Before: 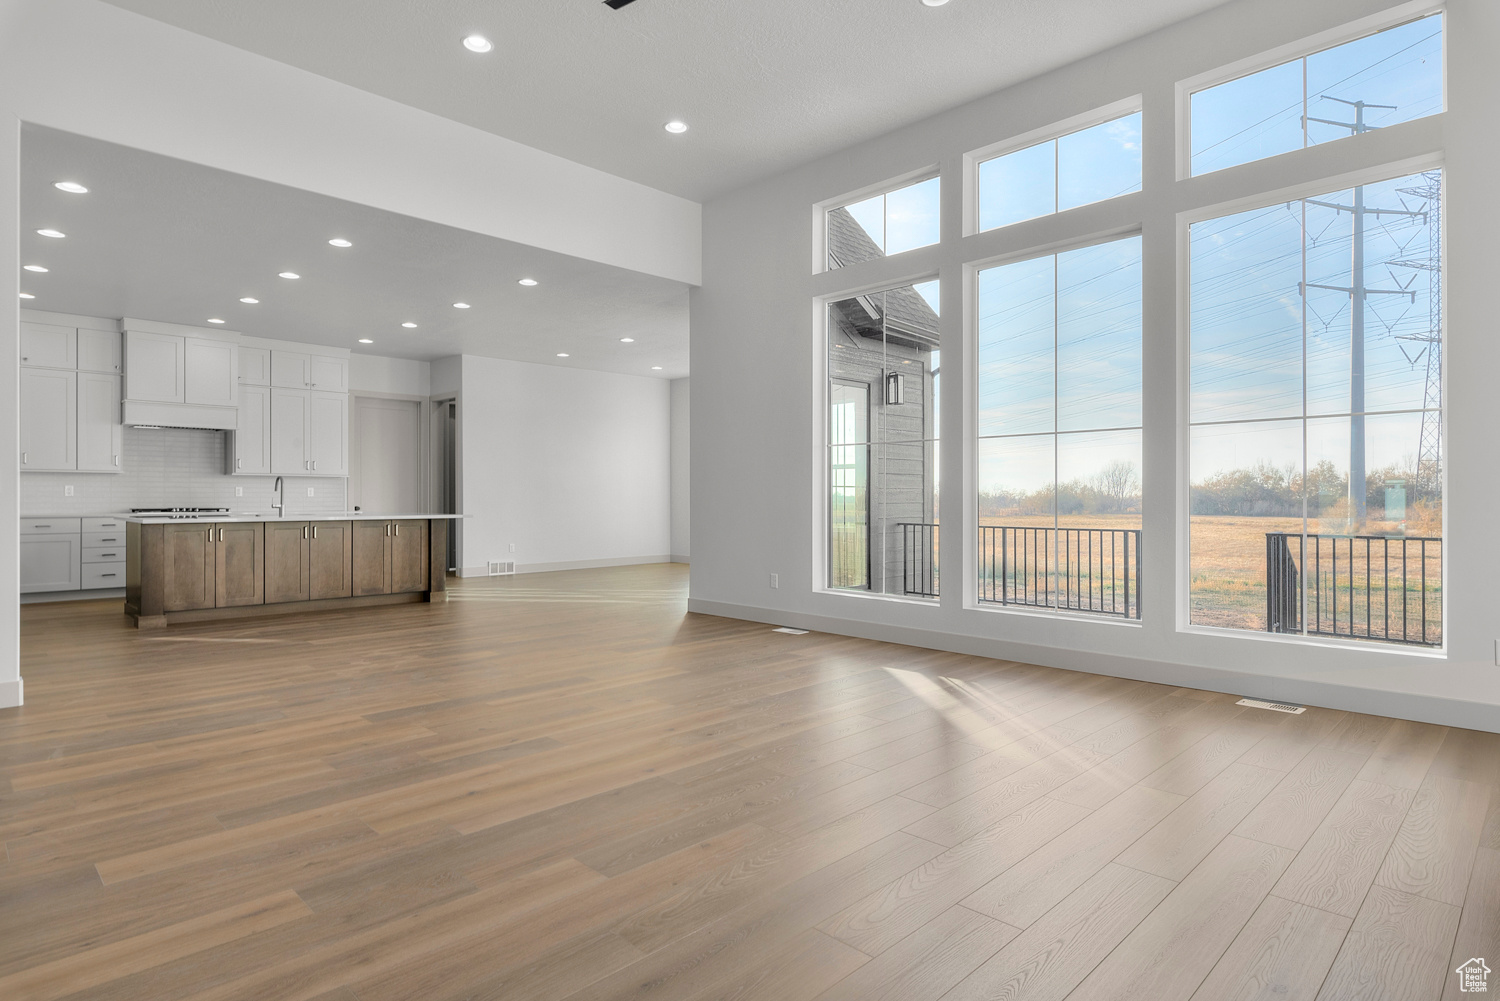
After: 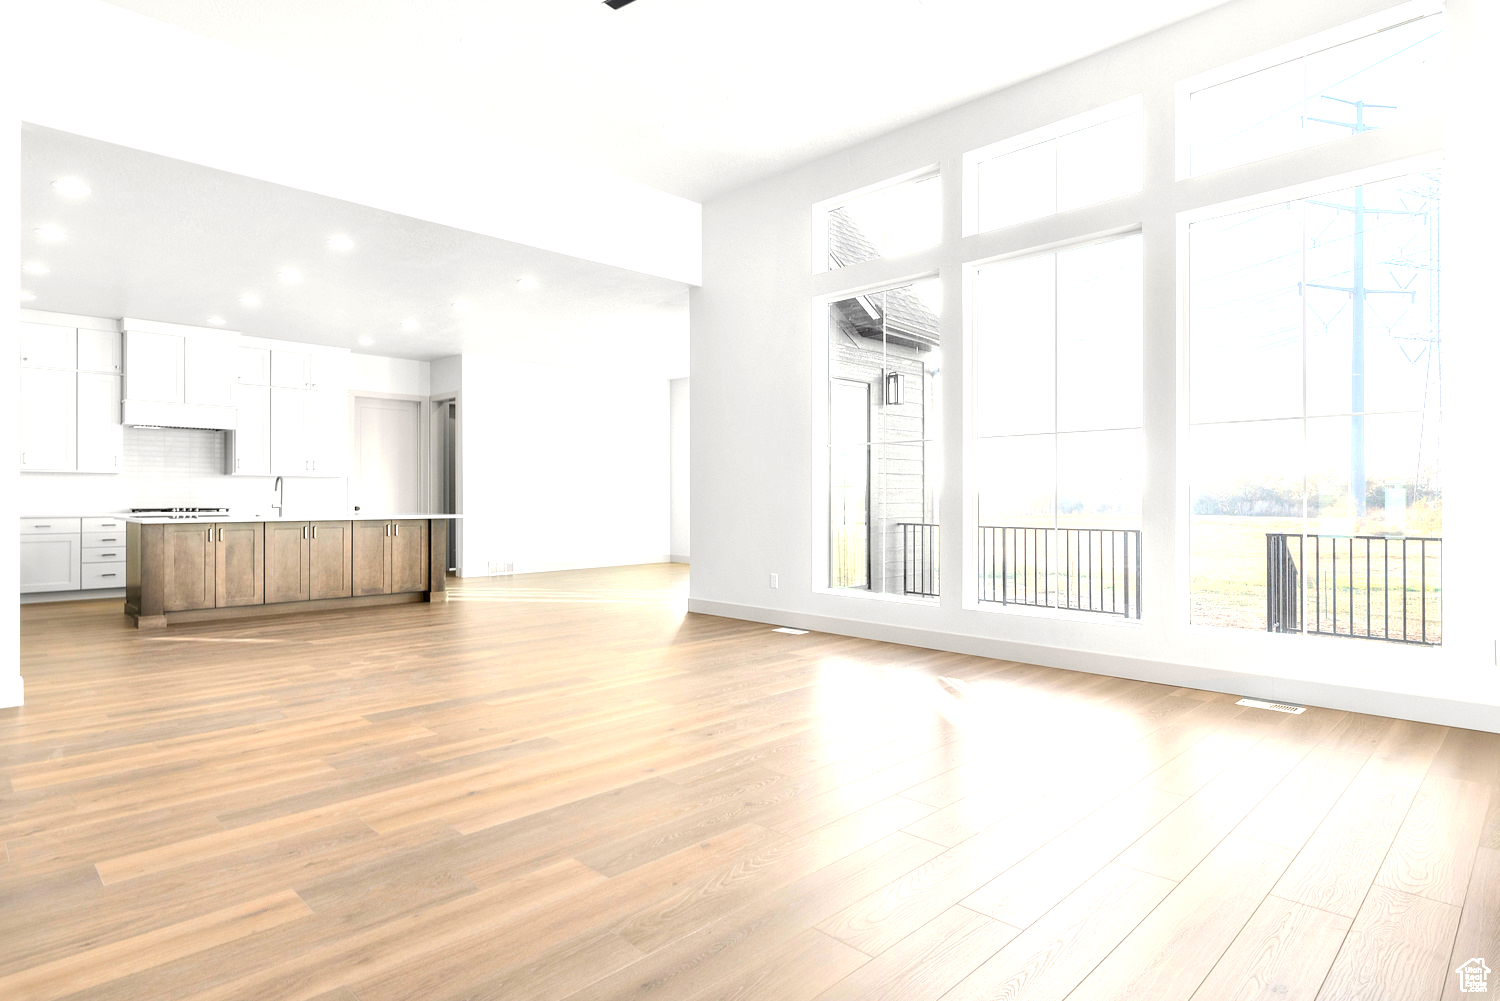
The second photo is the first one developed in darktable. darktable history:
exposure: black level correction 0, exposure 1.281 EV, compensate highlight preservation false
